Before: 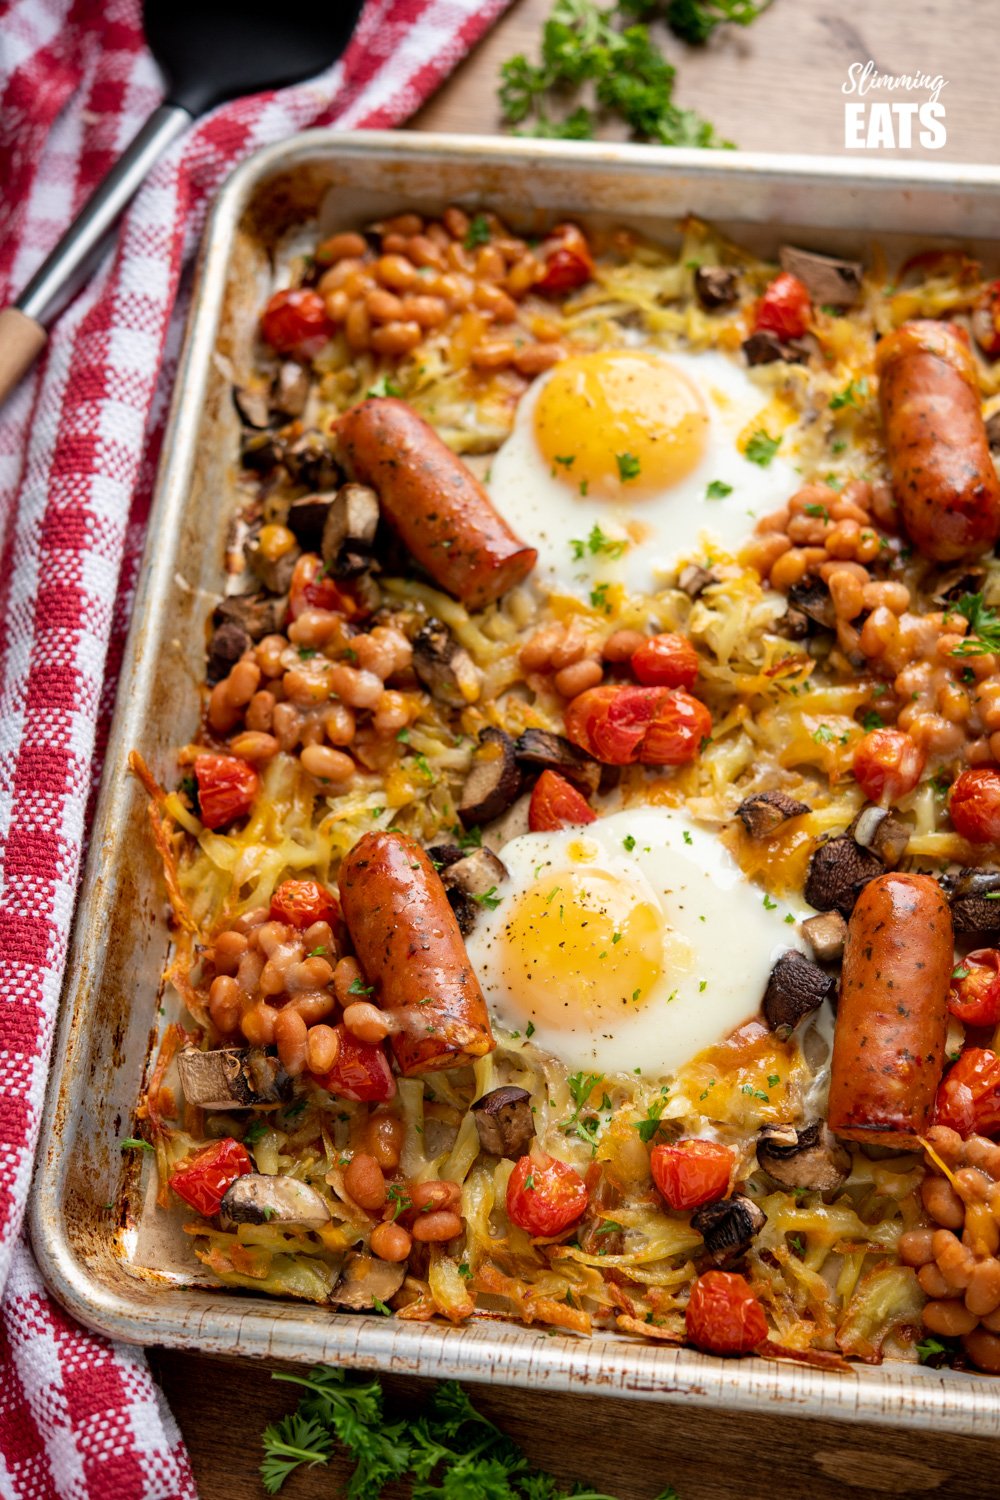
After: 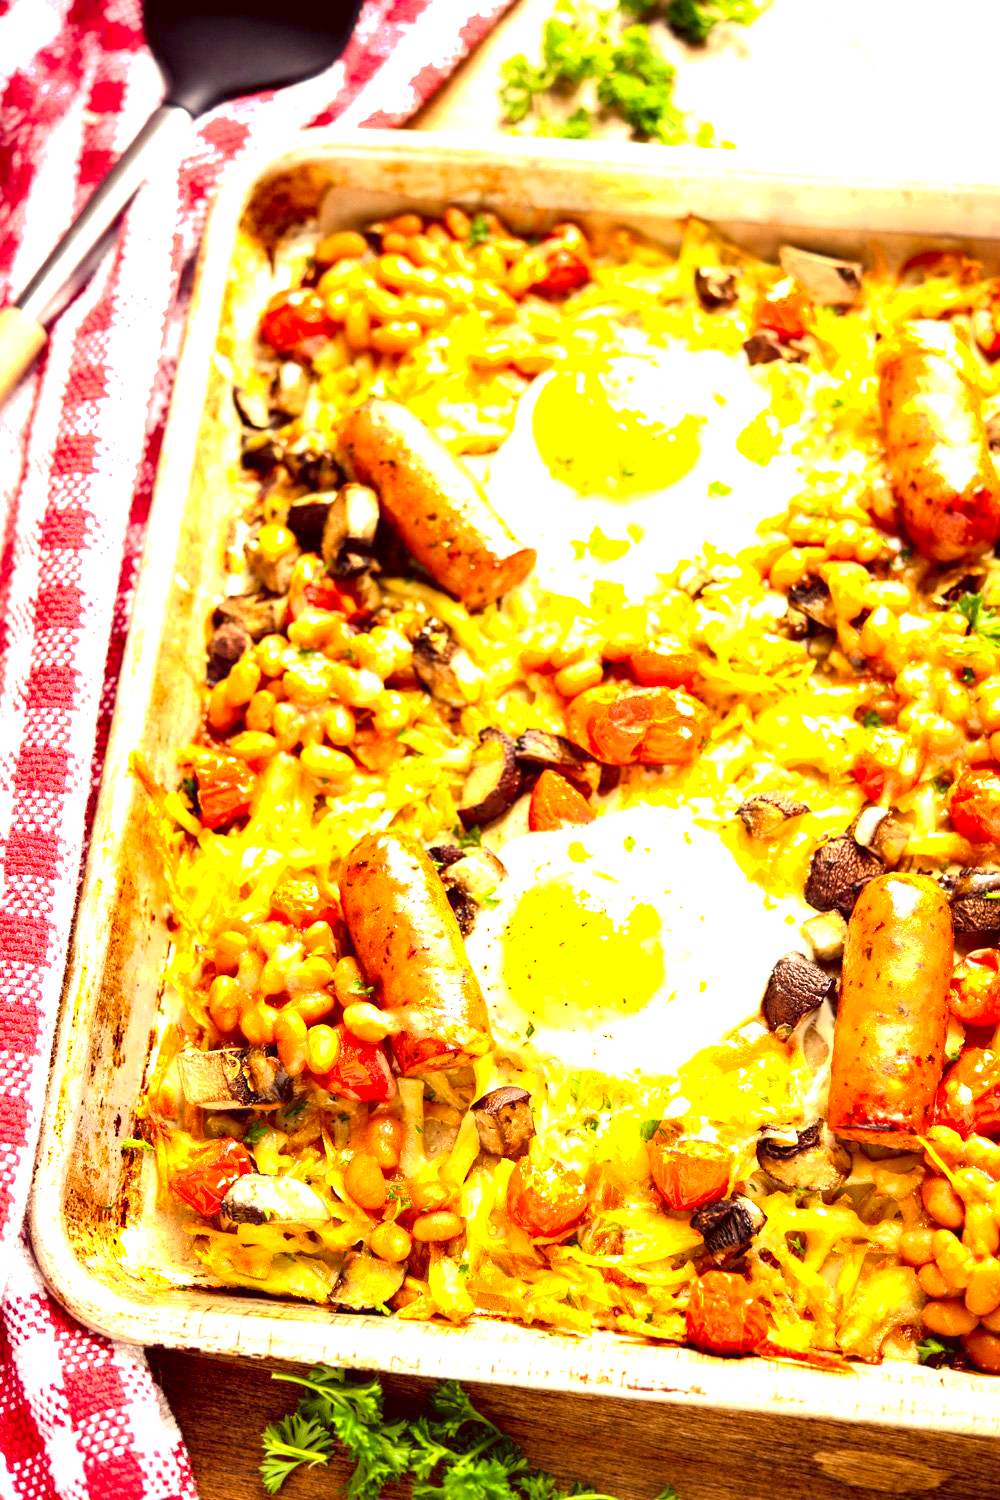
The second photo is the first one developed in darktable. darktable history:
color calibration: x 0.37, y 0.377, temperature 4293.63 K
color correction: highlights a* 9.68, highlights b* 38.39, shadows a* 13.84, shadows b* 3.25
shadows and highlights: shadows -0.776, highlights 40.23
exposure: exposure 2.217 EV, compensate exposure bias true, compensate highlight preservation false
